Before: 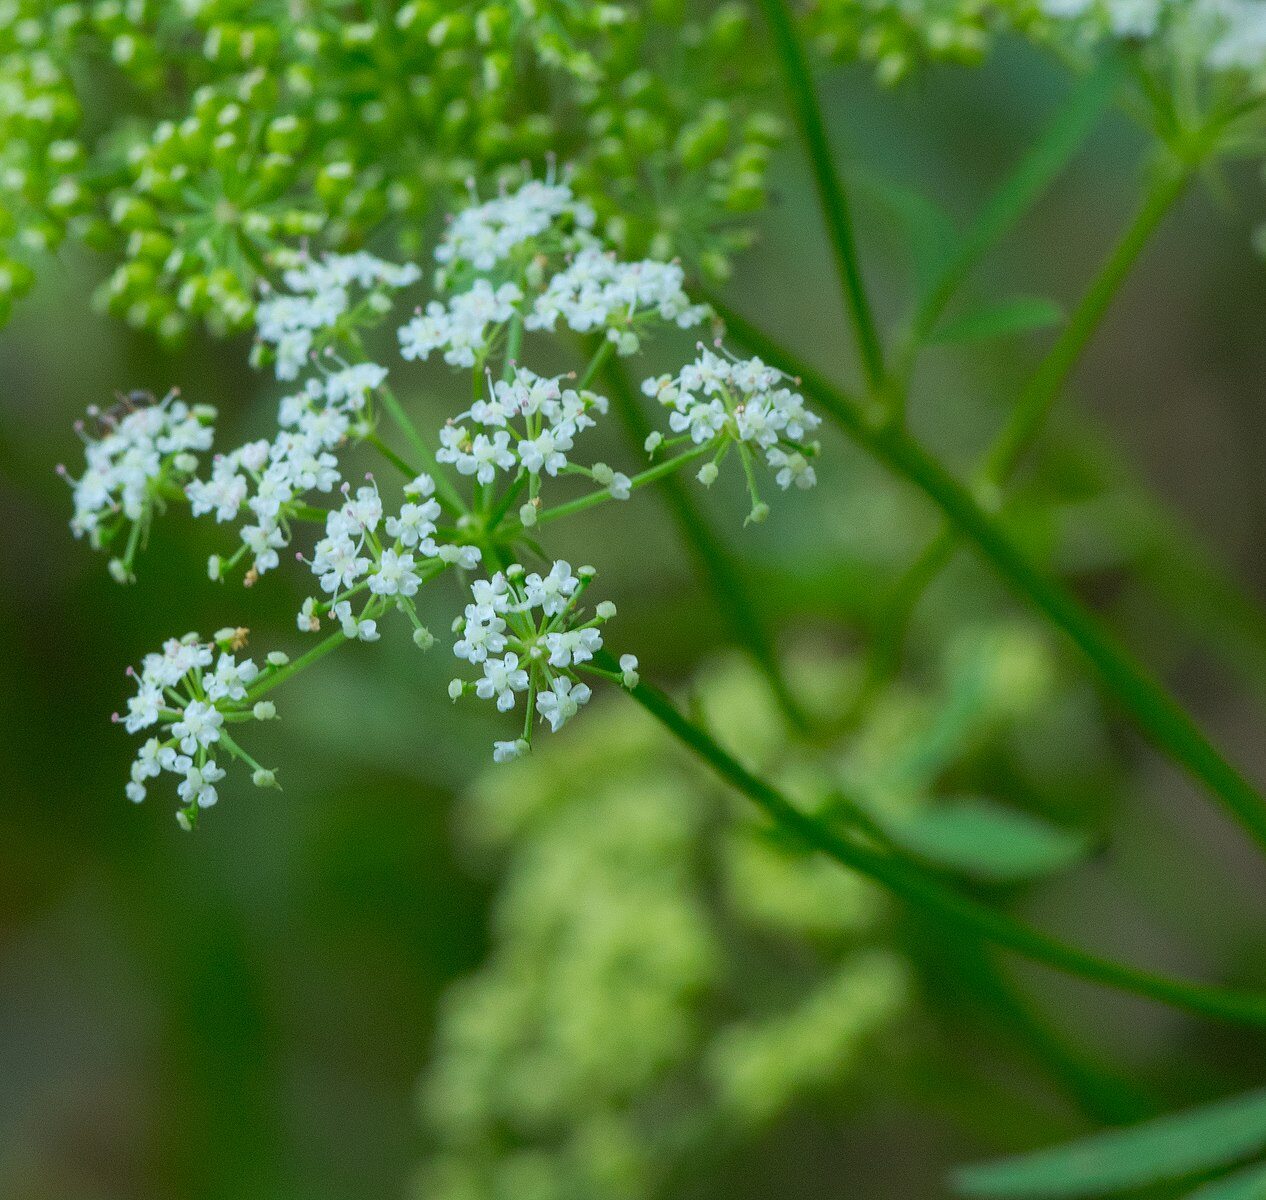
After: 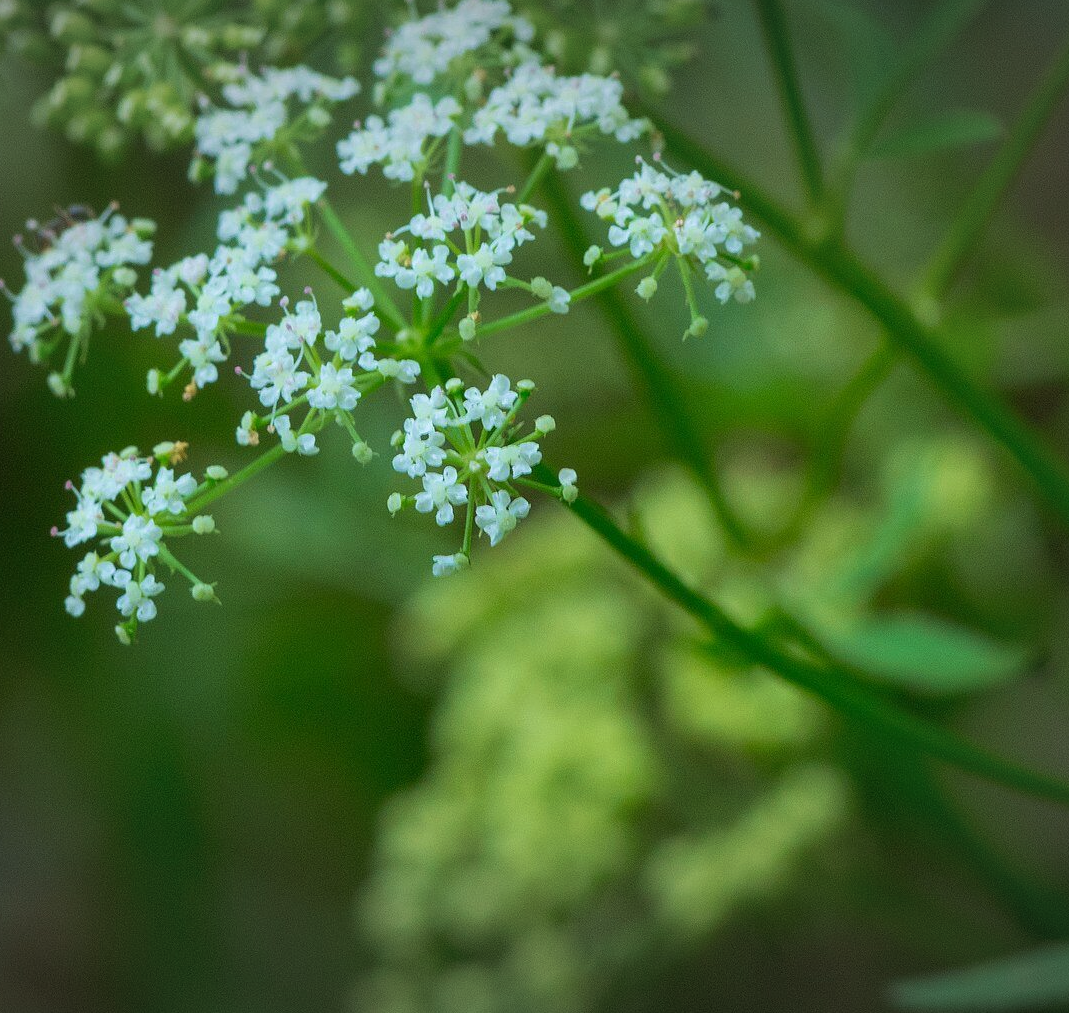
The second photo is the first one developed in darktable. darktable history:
velvia: strength 27%
vignetting: fall-off radius 100%, width/height ratio 1.337
crop and rotate: left 4.842%, top 15.51%, right 10.668%
